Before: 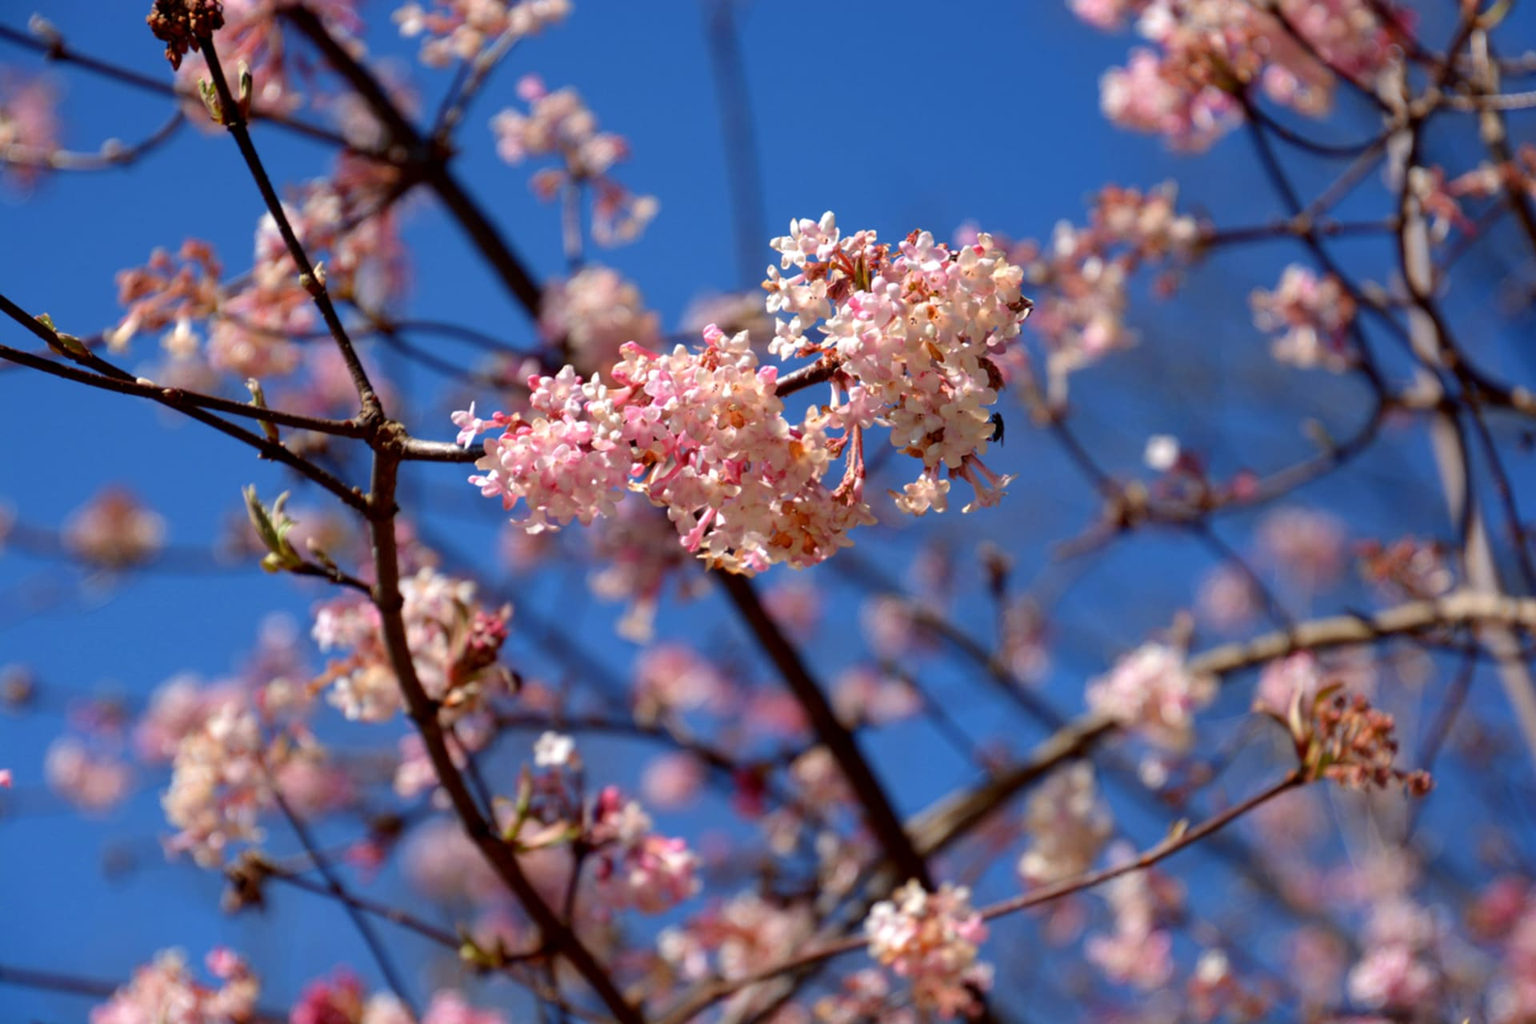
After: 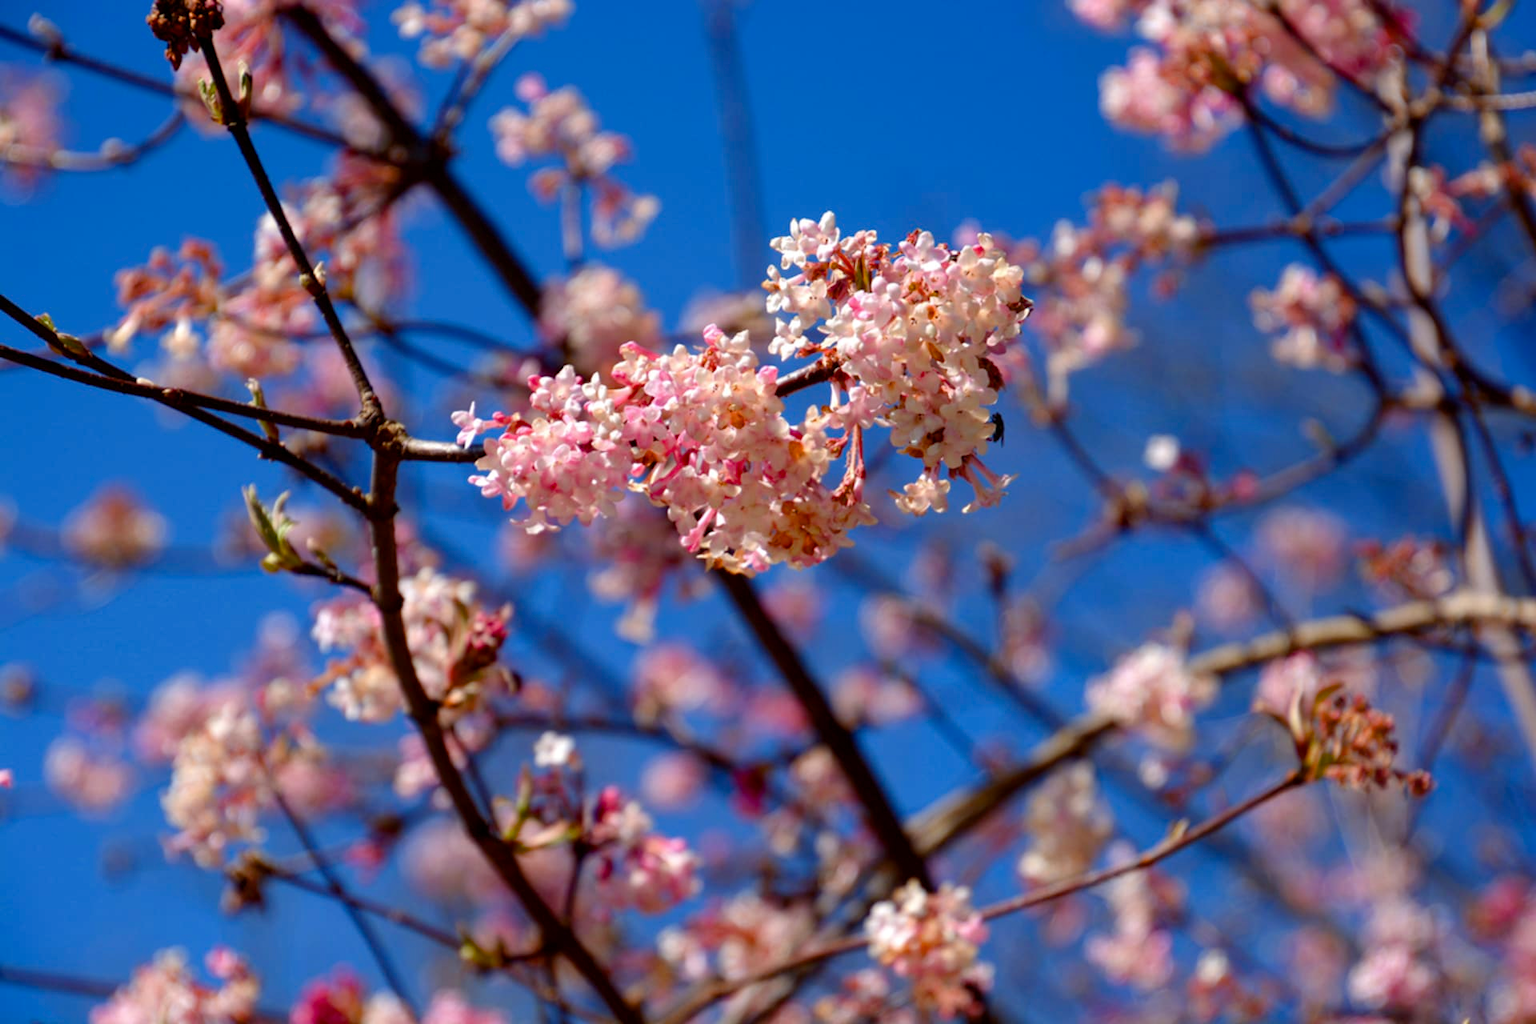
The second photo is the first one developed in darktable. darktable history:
color balance rgb: perceptual saturation grading › global saturation 20%, perceptual saturation grading › highlights -25.167%, perceptual saturation grading › shadows 25.094%
